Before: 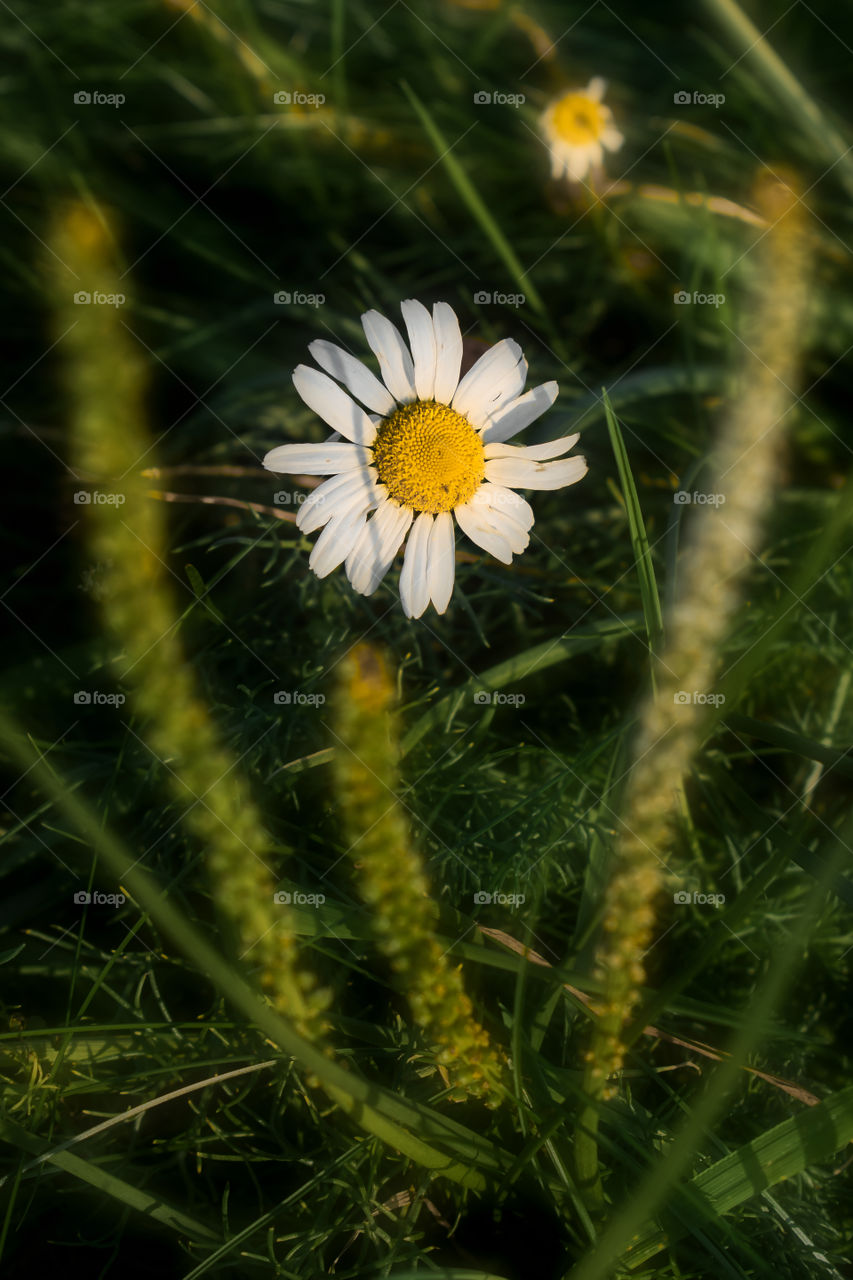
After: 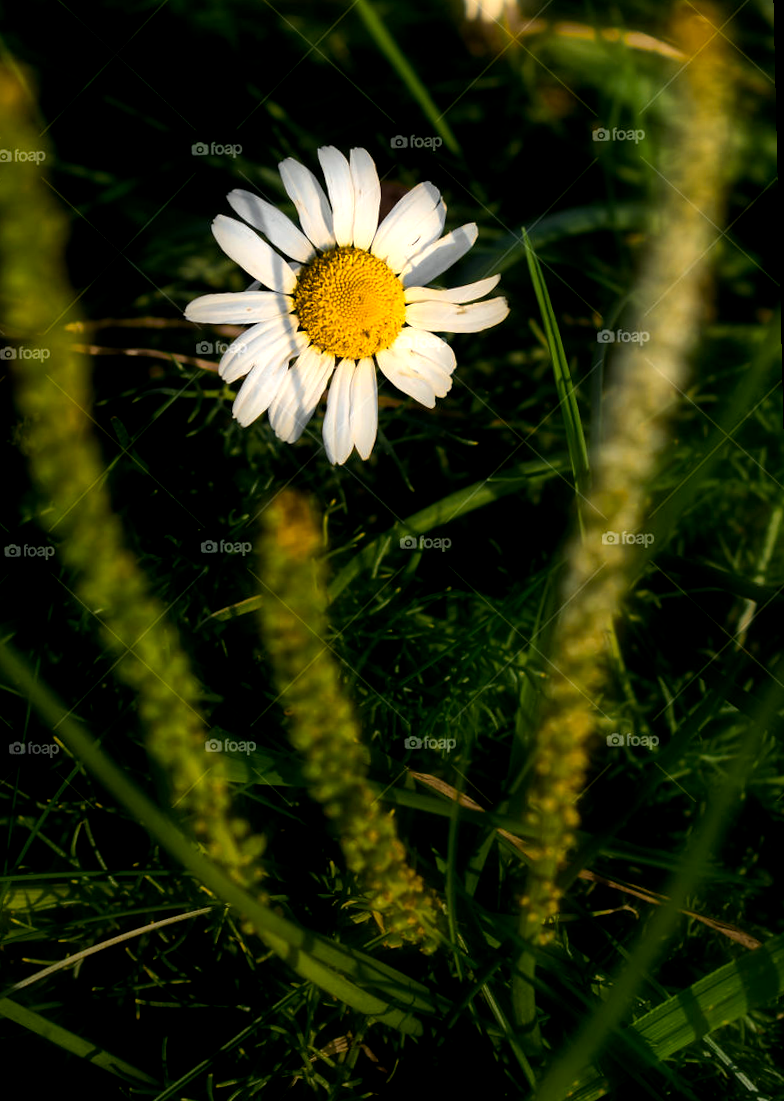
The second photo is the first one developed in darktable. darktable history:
color balance: lift [0.991, 1, 1, 1], gamma [0.996, 1, 1, 1], input saturation 98.52%, contrast 20.34%, output saturation 103.72%
rotate and perspective: rotation -1.32°, lens shift (horizontal) -0.031, crop left 0.015, crop right 0.985, crop top 0.047, crop bottom 0.982
crop and rotate: left 8.262%, top 9.226%
